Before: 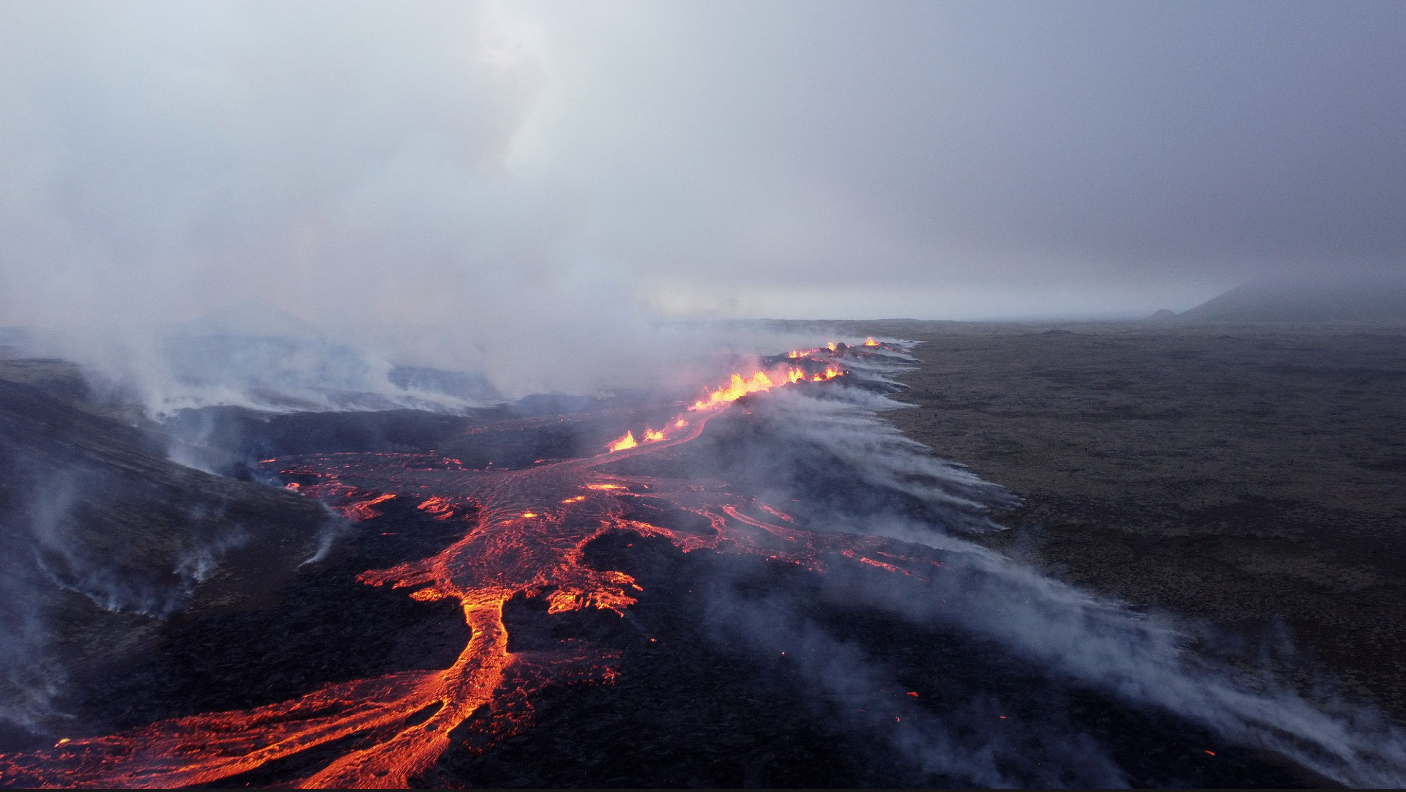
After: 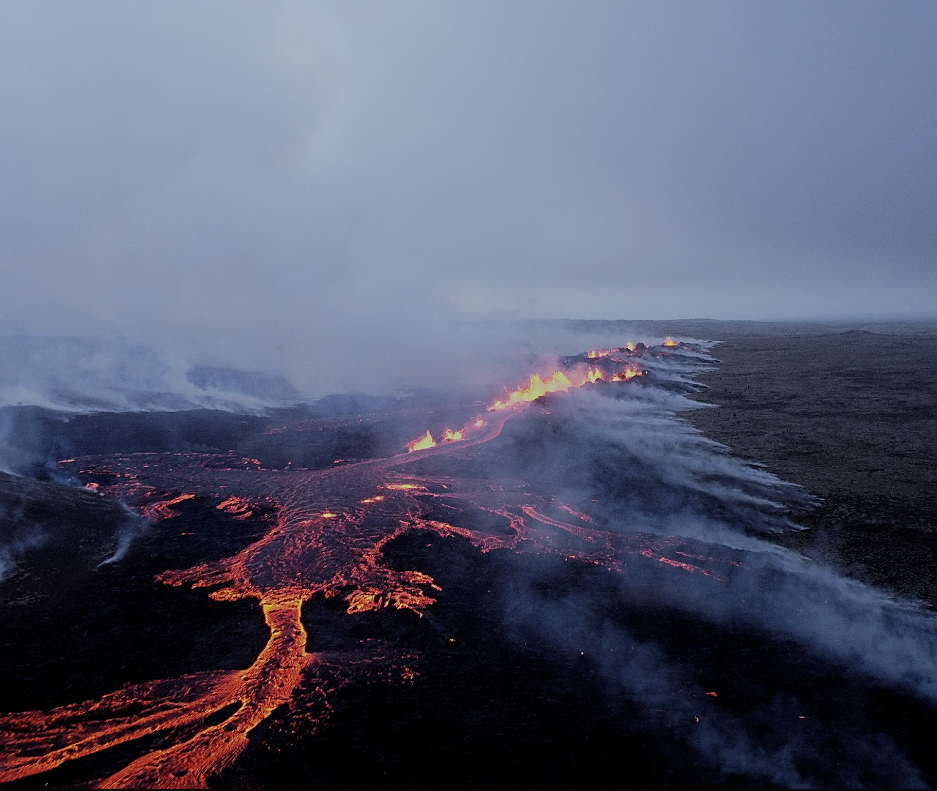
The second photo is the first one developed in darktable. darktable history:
crop and rotate: left 14.436%, right 18.898%
white balance: red 0.931, blue 1.11
exposure: exposure -0.36 EV, compensate highlight preservation false
sharpen: on, module defaults
filmic rgb: black relative exposure -7.32 EV, white relative exposure 5.09 EV, hardness 3.2
